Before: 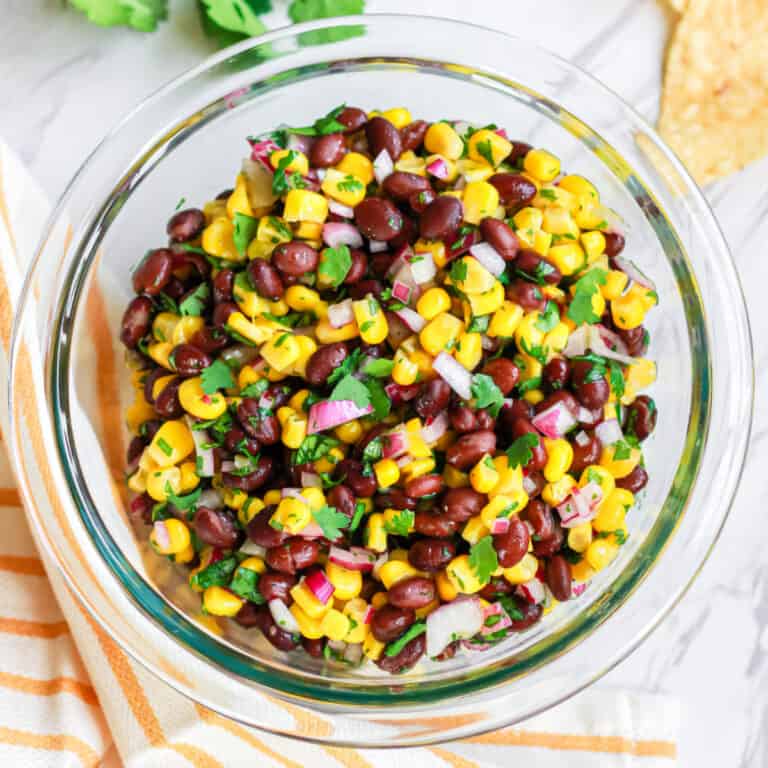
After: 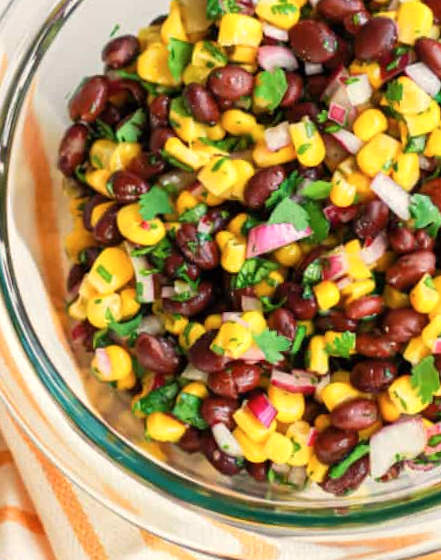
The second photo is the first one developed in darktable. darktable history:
tone equalizer: -8 EV 0.06 EV, smoothing diameter 25%, edges refinement/feathering 10, preserve details guided filter
contrast brightness saturation: contrast 0.01, saturation -0.05
white balance: red 1.045, blue 0.932
rotate and perspective: rotation -1.24°, automatic cropping off
crop: left 8.966%, top 23.852%, right 34.699%, bottom 4.703%
